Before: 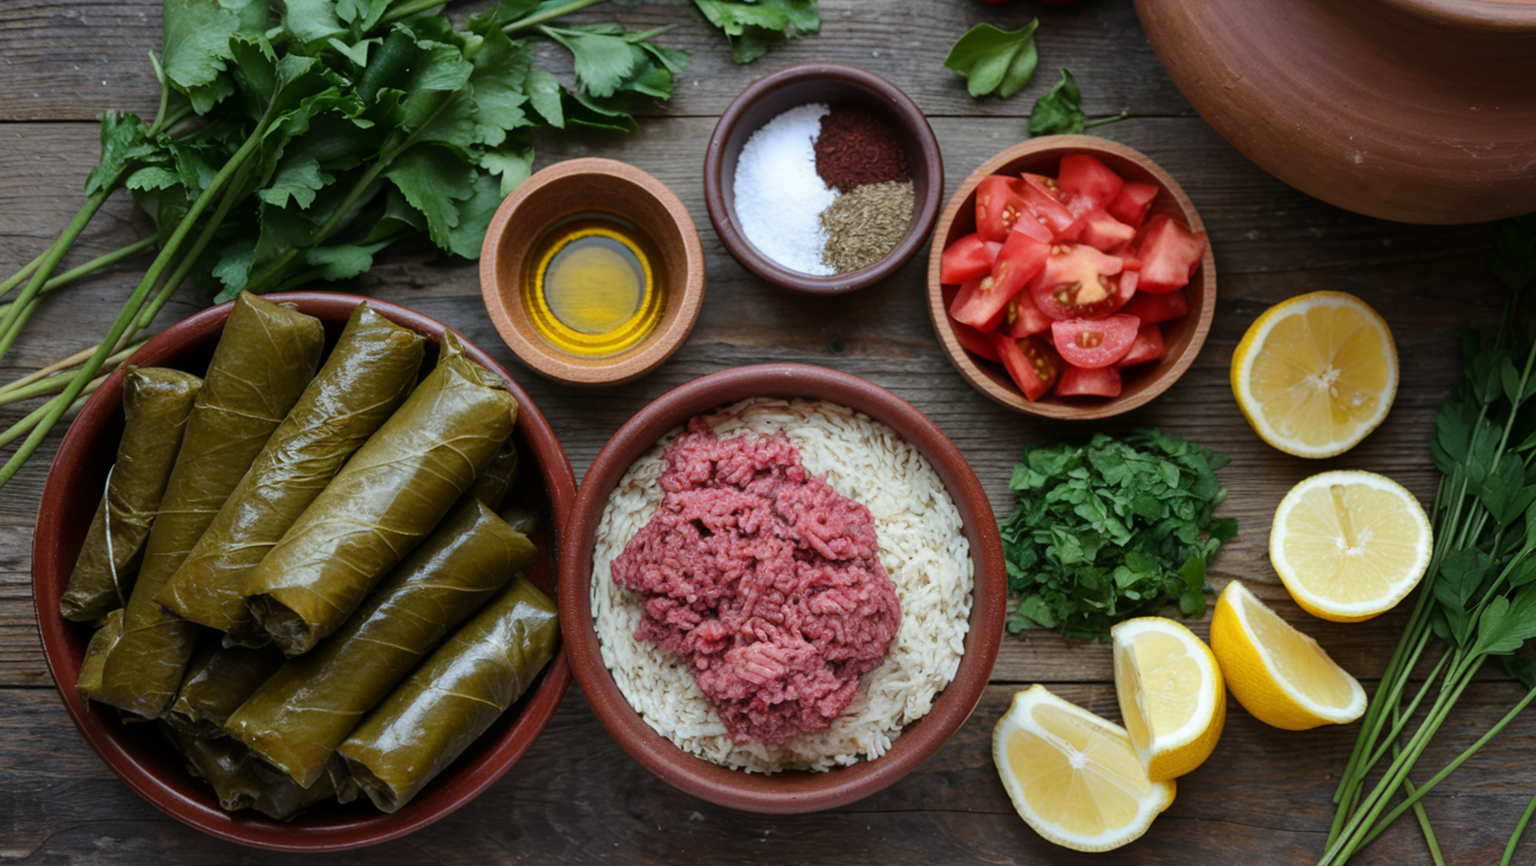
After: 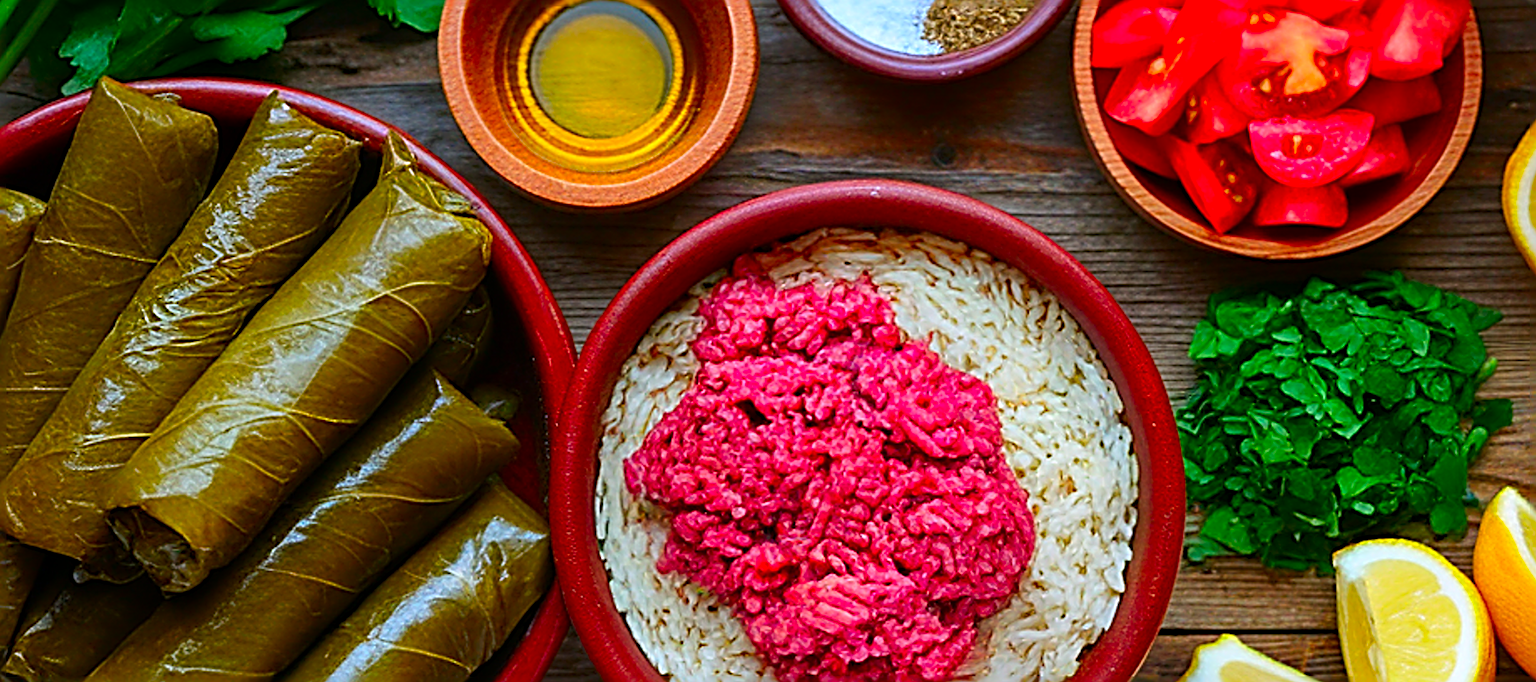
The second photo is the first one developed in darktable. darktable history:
crop: left 11.103%, top 27.355%, right 18.322%, bottom 16.997%
color correction: highlights a* 1.68, highlights b* -1.77, saturation 2.5
sharpen: radius 3.16, amount 1.723
